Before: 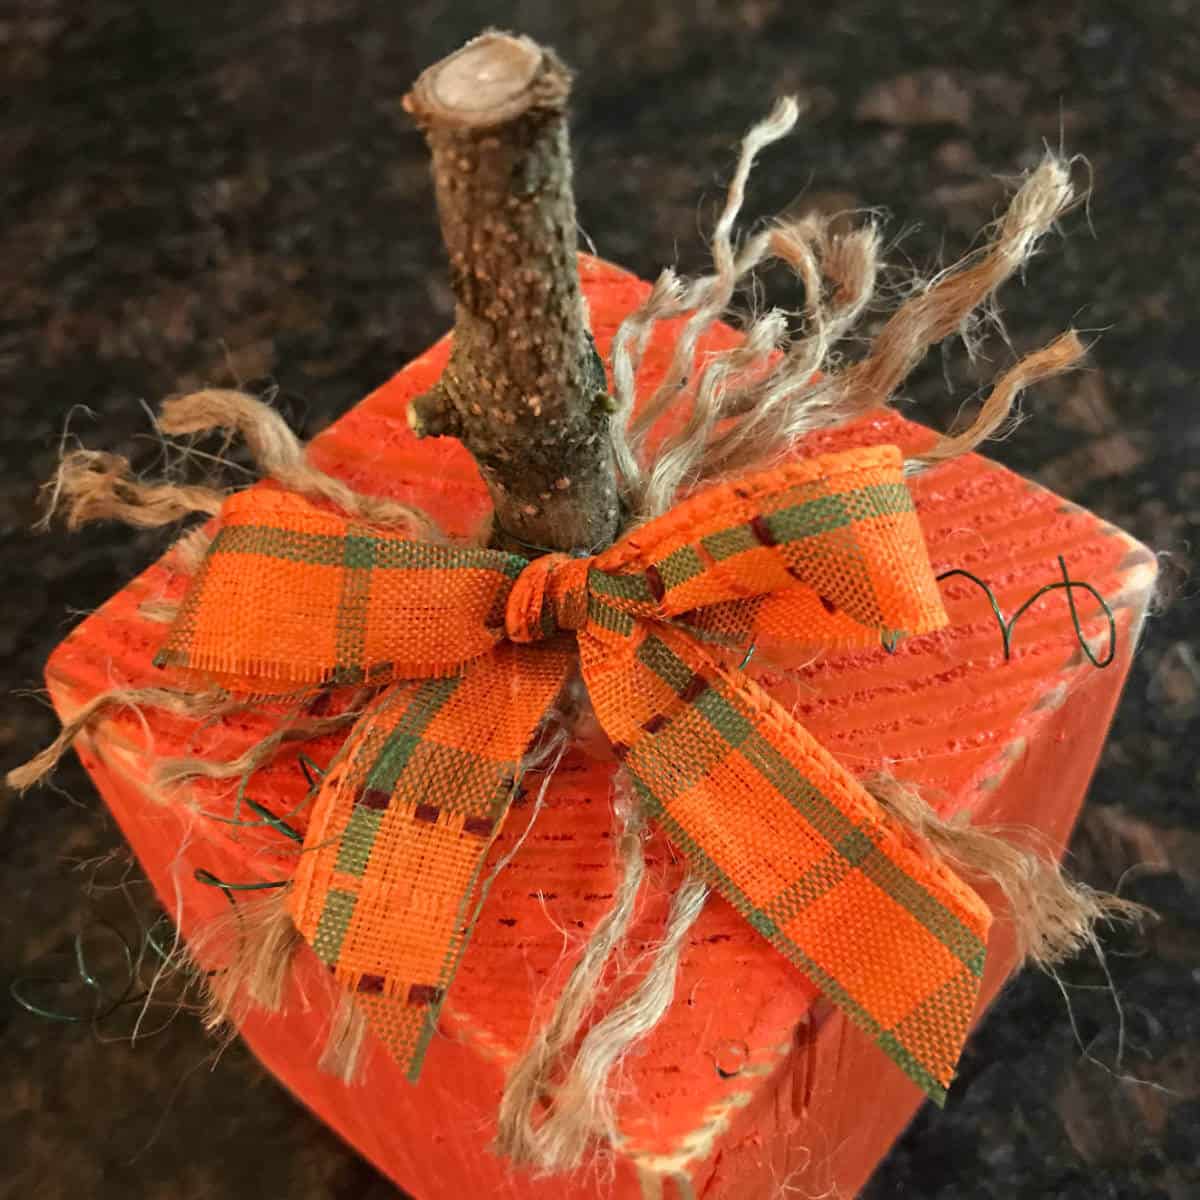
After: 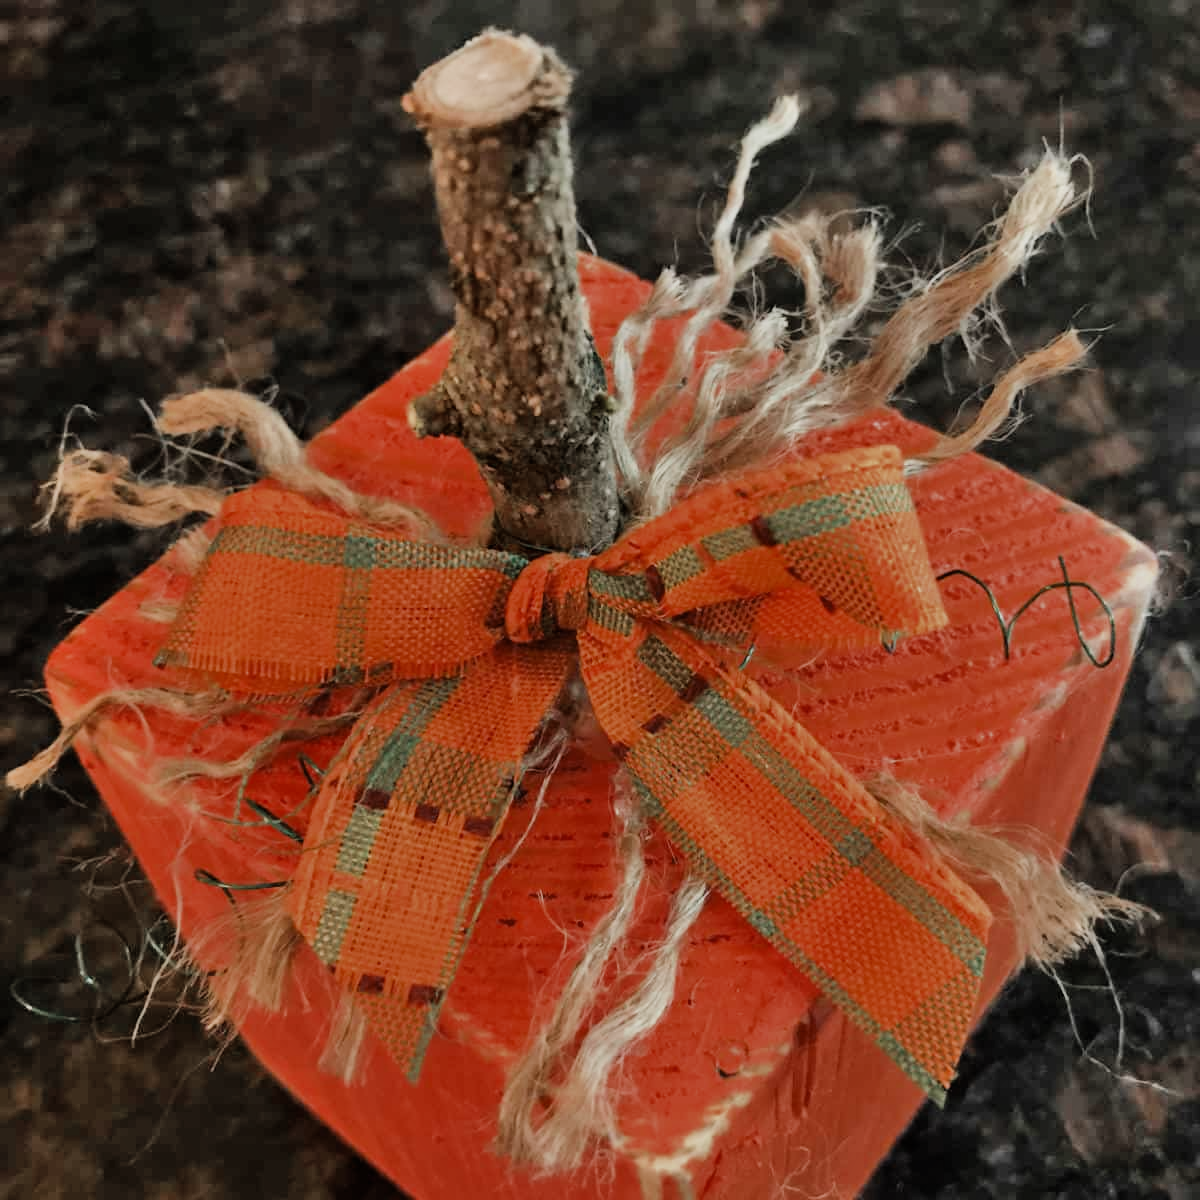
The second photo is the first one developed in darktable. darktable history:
color zones: curves: ch0 [(0, 0.5) (0.125, 0.4) (0.25, 0.5) (0.375, 0.4) (0.5, 0.4) (0.625, 0.35) (0.75, 0.35) (0.875, 0.5)]; ch1 [(0, 0.35) (0.125, 0.45) (0.25, 0.35) (0.375, 0.35) (0.5, 0.35) (0.625, 0.35) (0.75, 0.45) (0.875, 0.35)]; ch2 [(0, 0.6) (0.125, 0.5) (0.25, 0.5) (0.375, 0.6) (0.5, 0.6) (0.625, 0.5) (0.75, 0.5) (0.875, 0.5)]
contrast brightness saturation: saturation -0.04
shadows and highlights: shadows color adjustment 97.66%, soften with gaussian
filmic rgb: black relative exposure -7.65 EV, white relative exposure 4.56 EV, hardness 3.61, contrast 1.05
